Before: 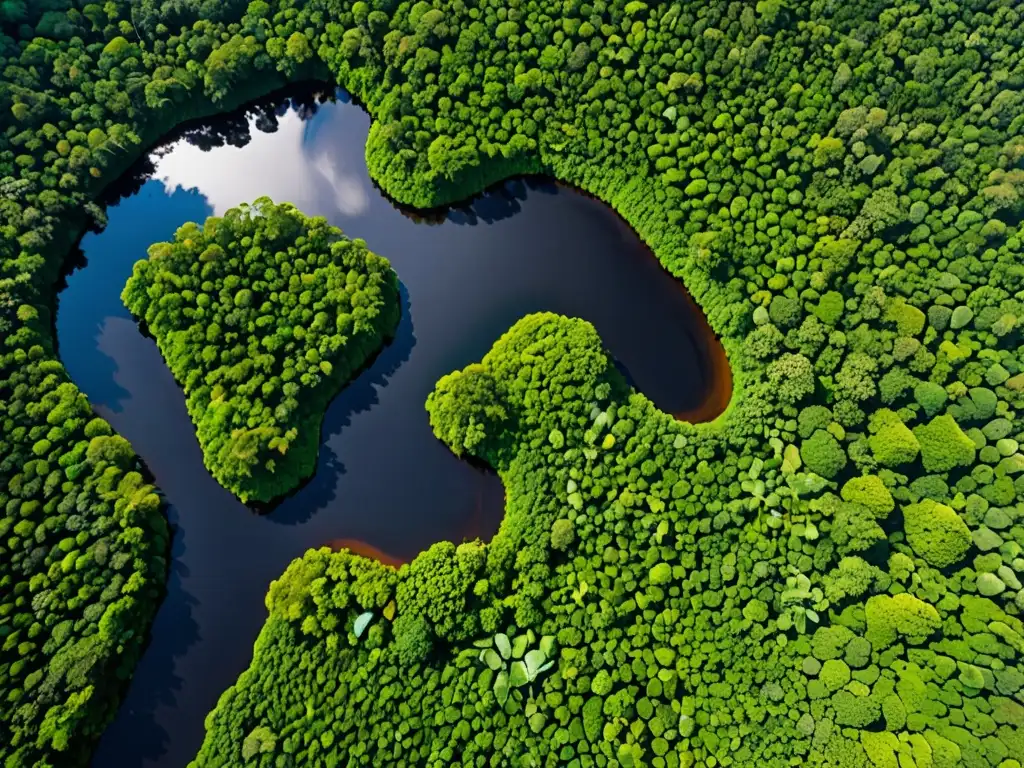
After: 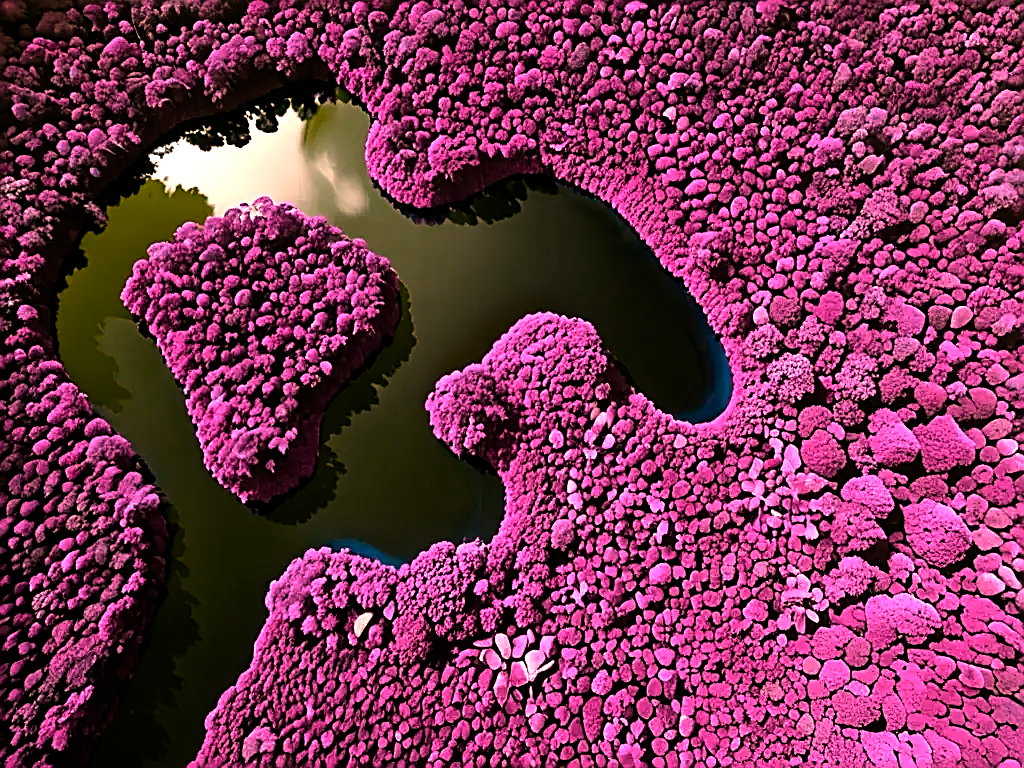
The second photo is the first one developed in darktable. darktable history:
color balance rgb: highlights gain › chroma 0.766%, highlights gain › hue 56.85°, perceptual saturation grading › global saturation 10.055%, hue shift -148.87°, contrast 34.791%, saturation formula JzAzBz (2021)
sharpen: amount 0.887
color correction: highlights a* 21.22, highlights b* 19.9
